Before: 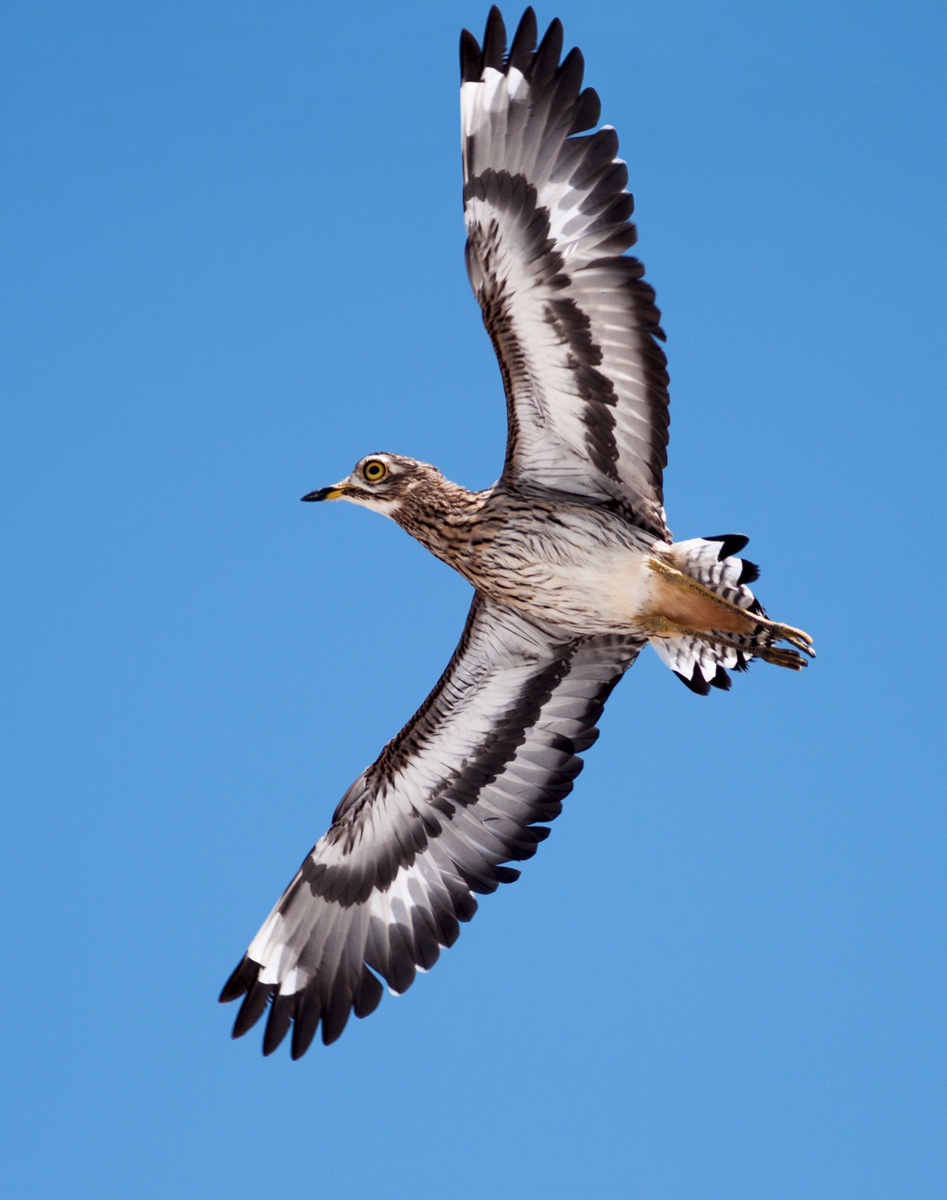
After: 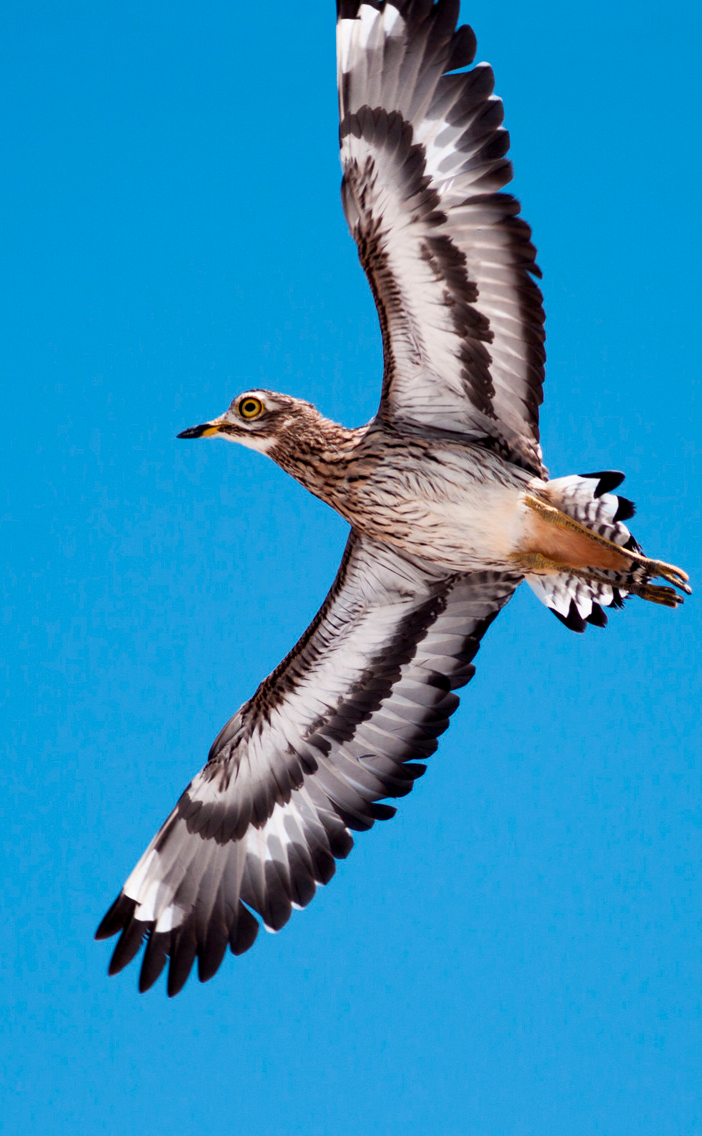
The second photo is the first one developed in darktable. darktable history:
crop and rotate: left 13.176%, top 5.306%, right 12.62%
